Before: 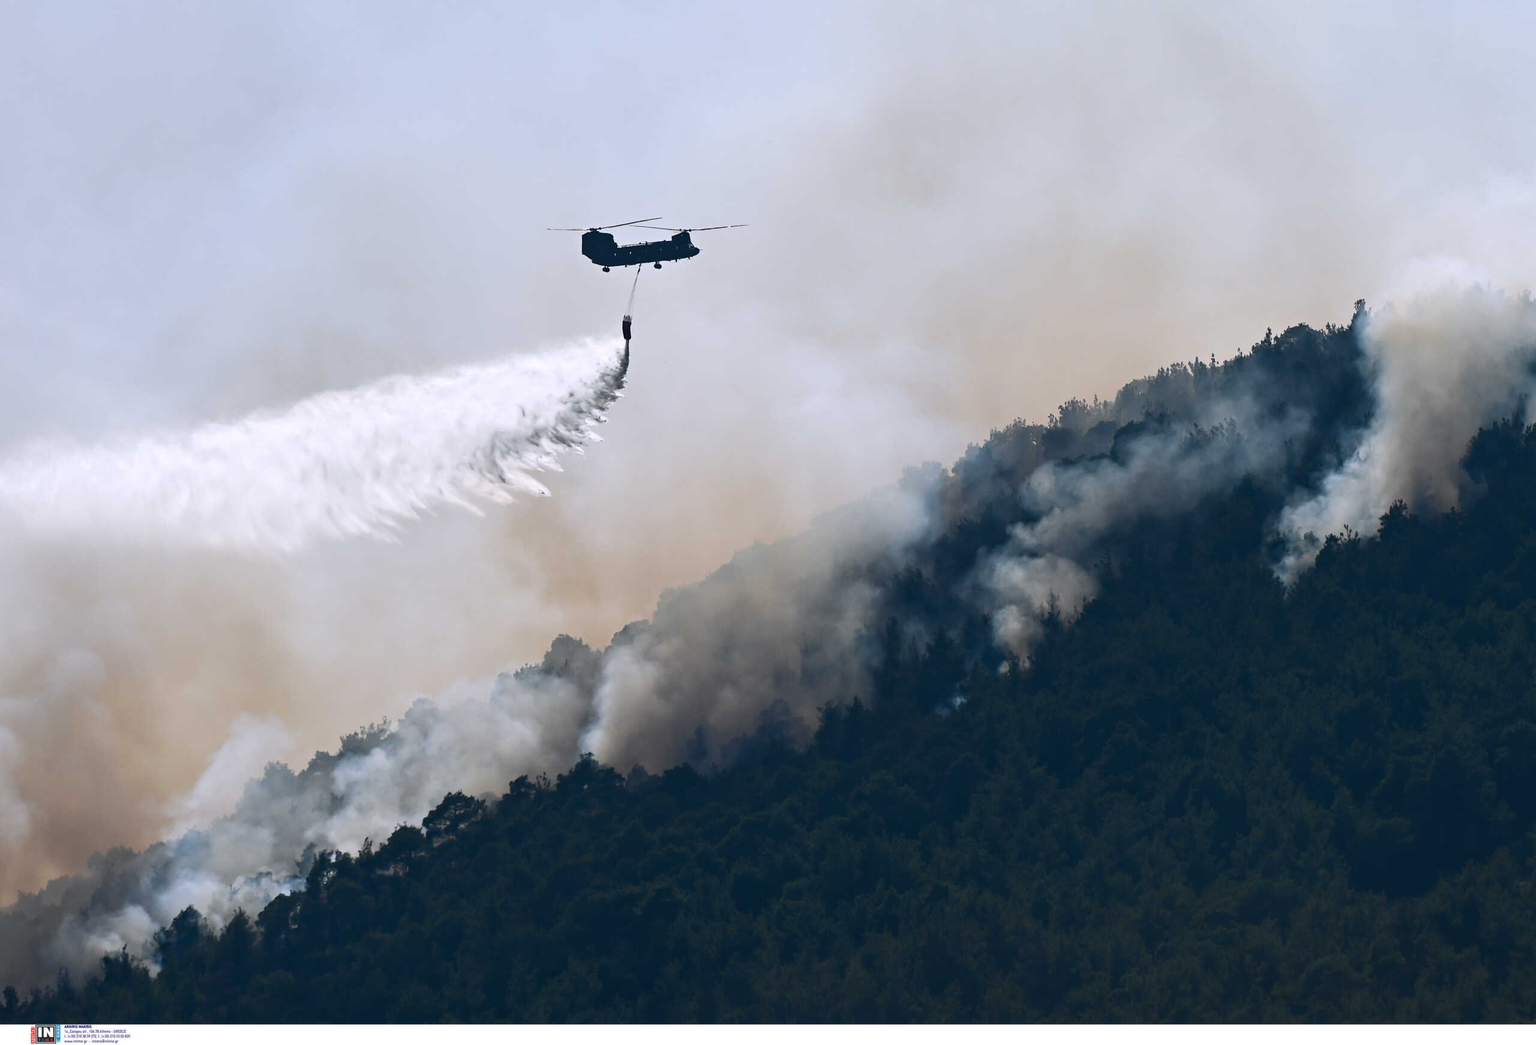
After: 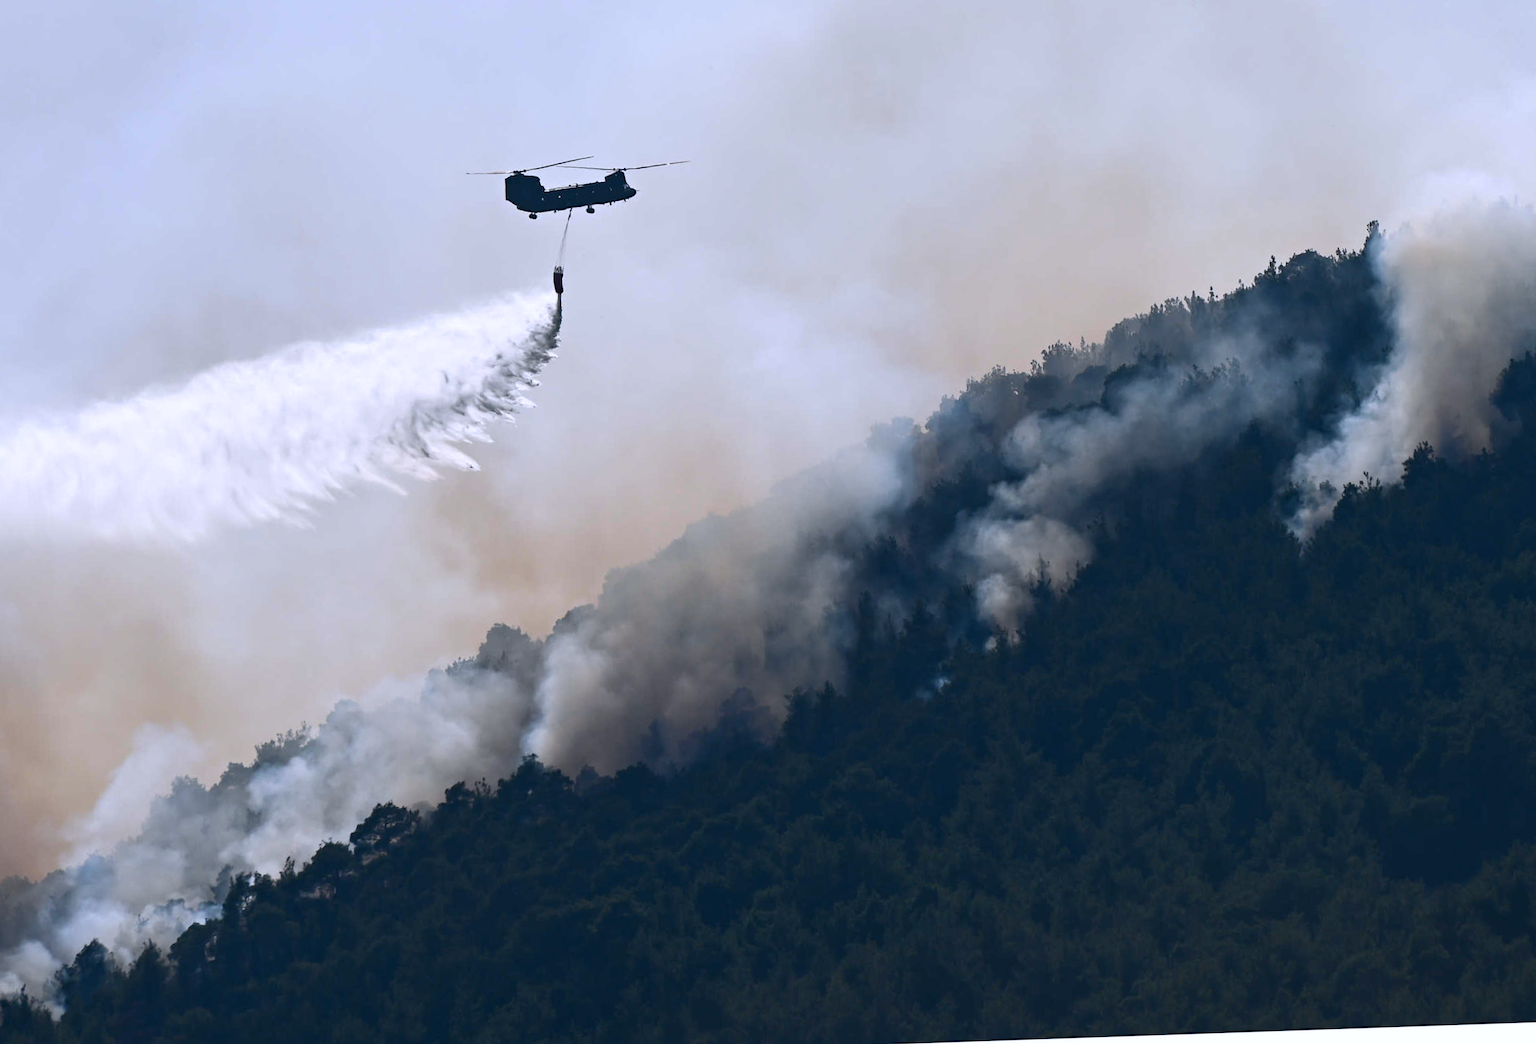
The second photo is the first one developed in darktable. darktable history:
white balance: red 0.984, blue 1.059
crop and rotate: angle 1.96°, left 5.673%, top 5.673%
